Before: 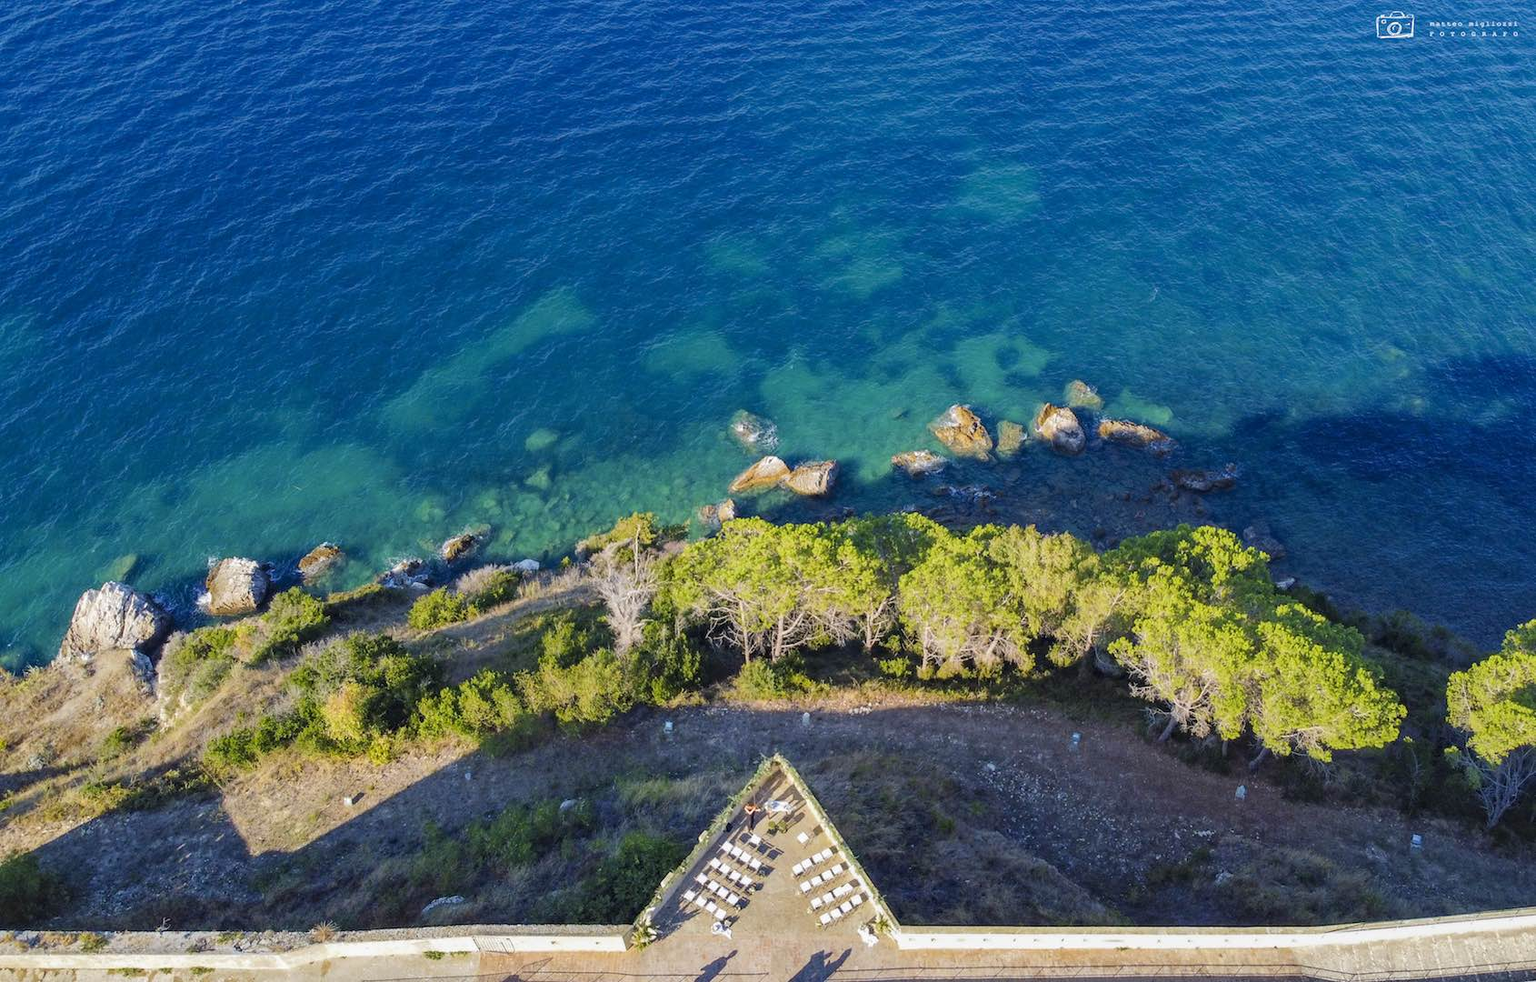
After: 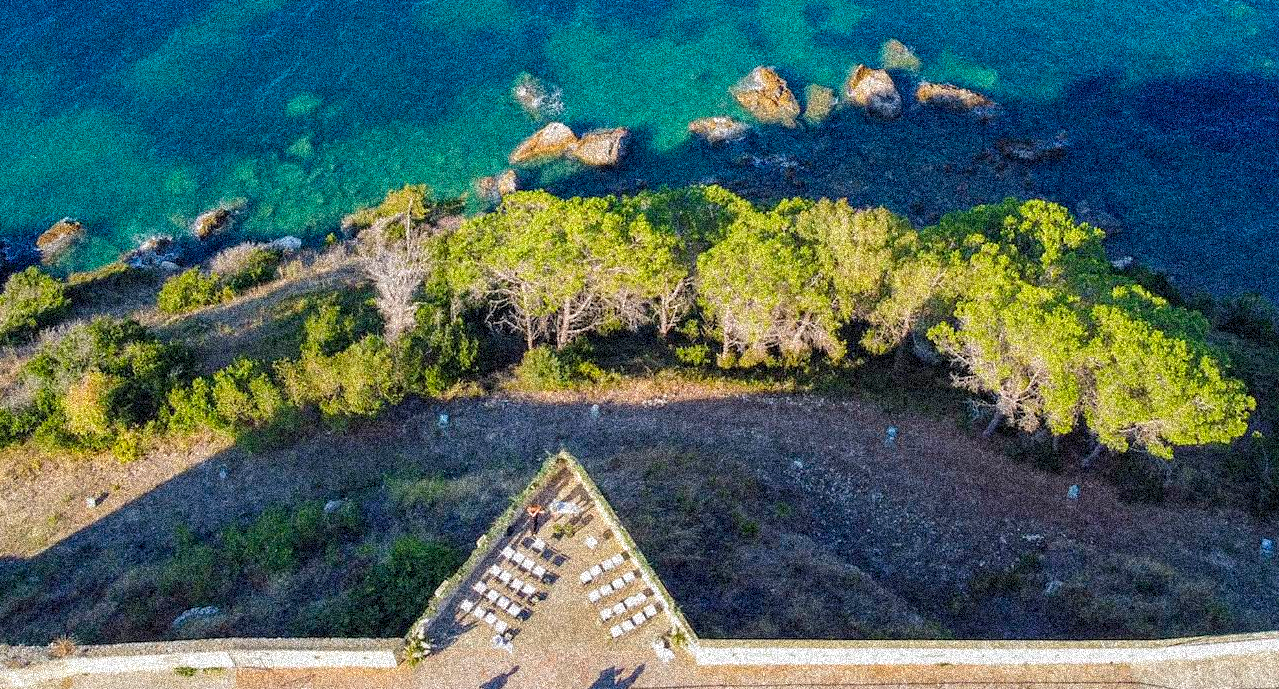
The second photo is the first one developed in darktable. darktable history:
grain: coarseness 3.75 ISO, strength 100%, mid-tones bias 0%
crop and rotate: left 17.299%, top 35.115%, right 7.015%, bottom 1.024%
rotate and perspective: crop left 0, crop top 0
